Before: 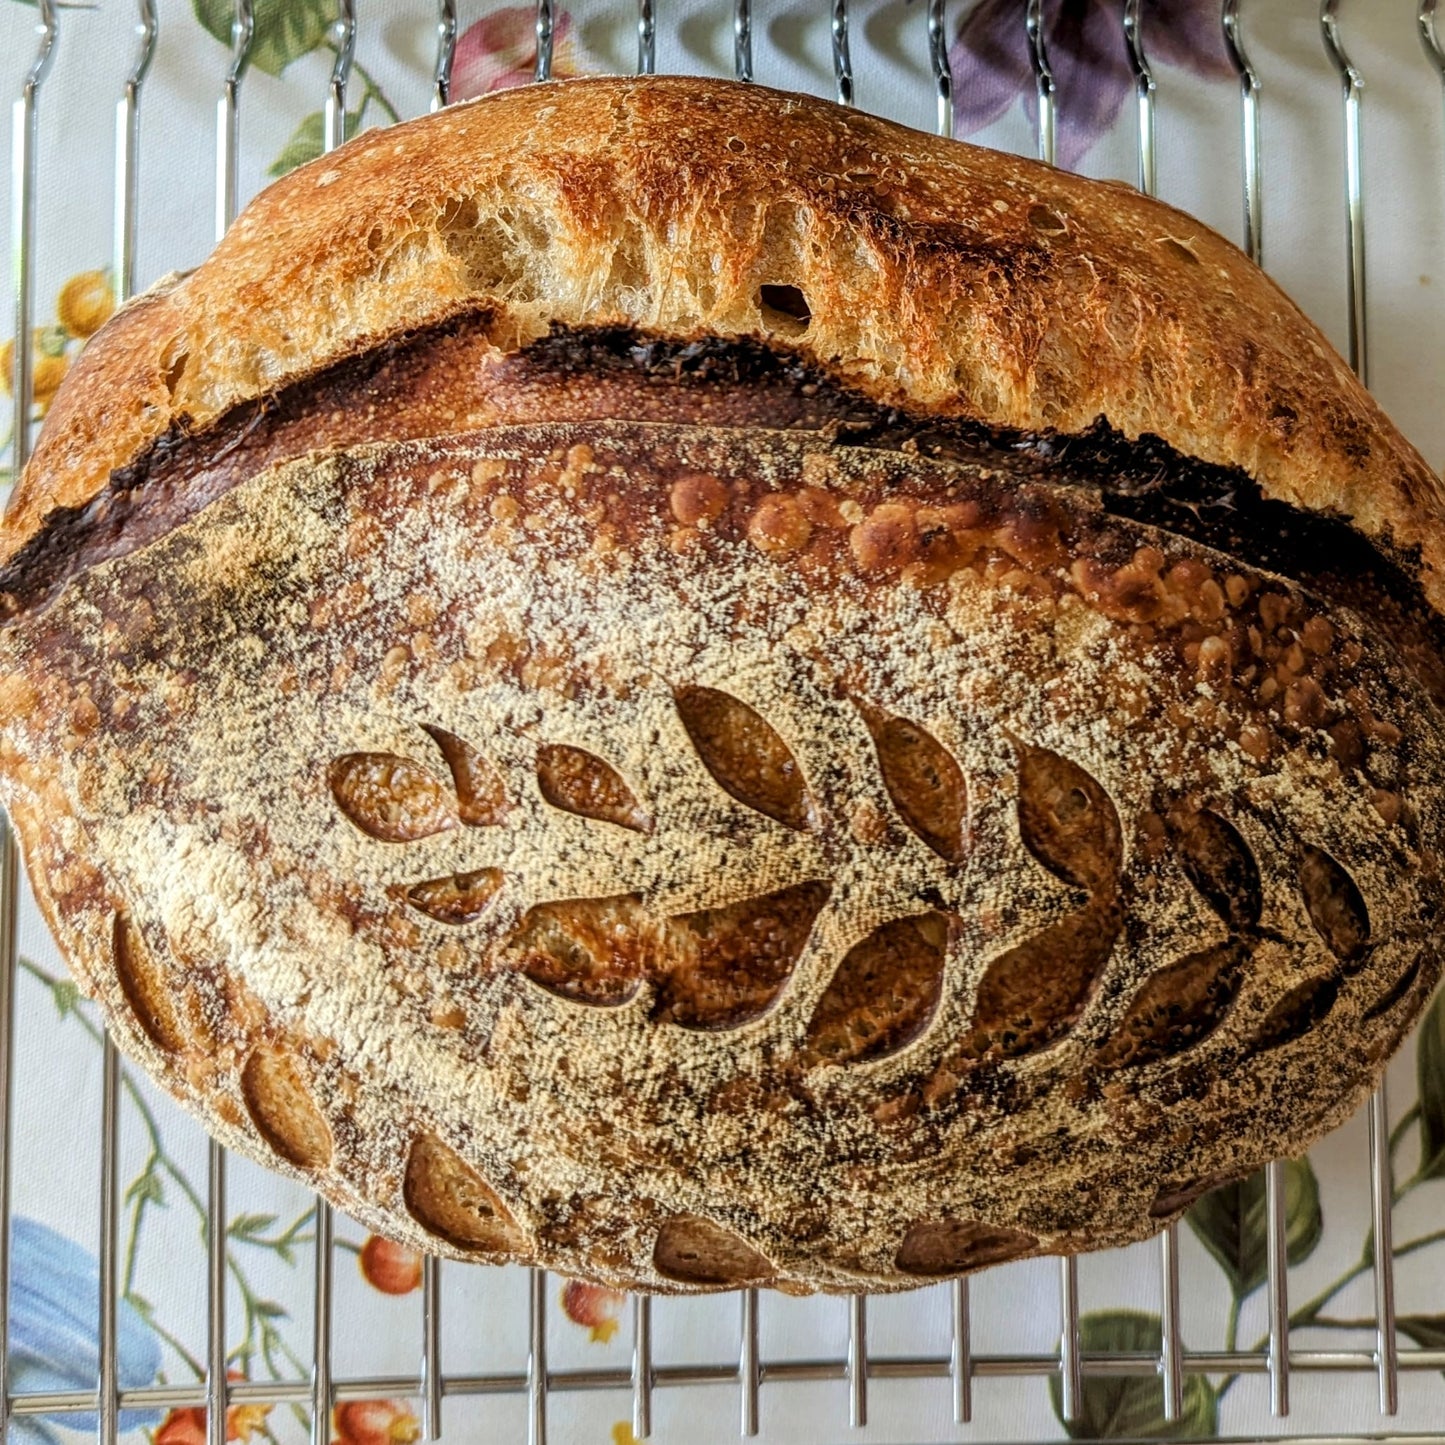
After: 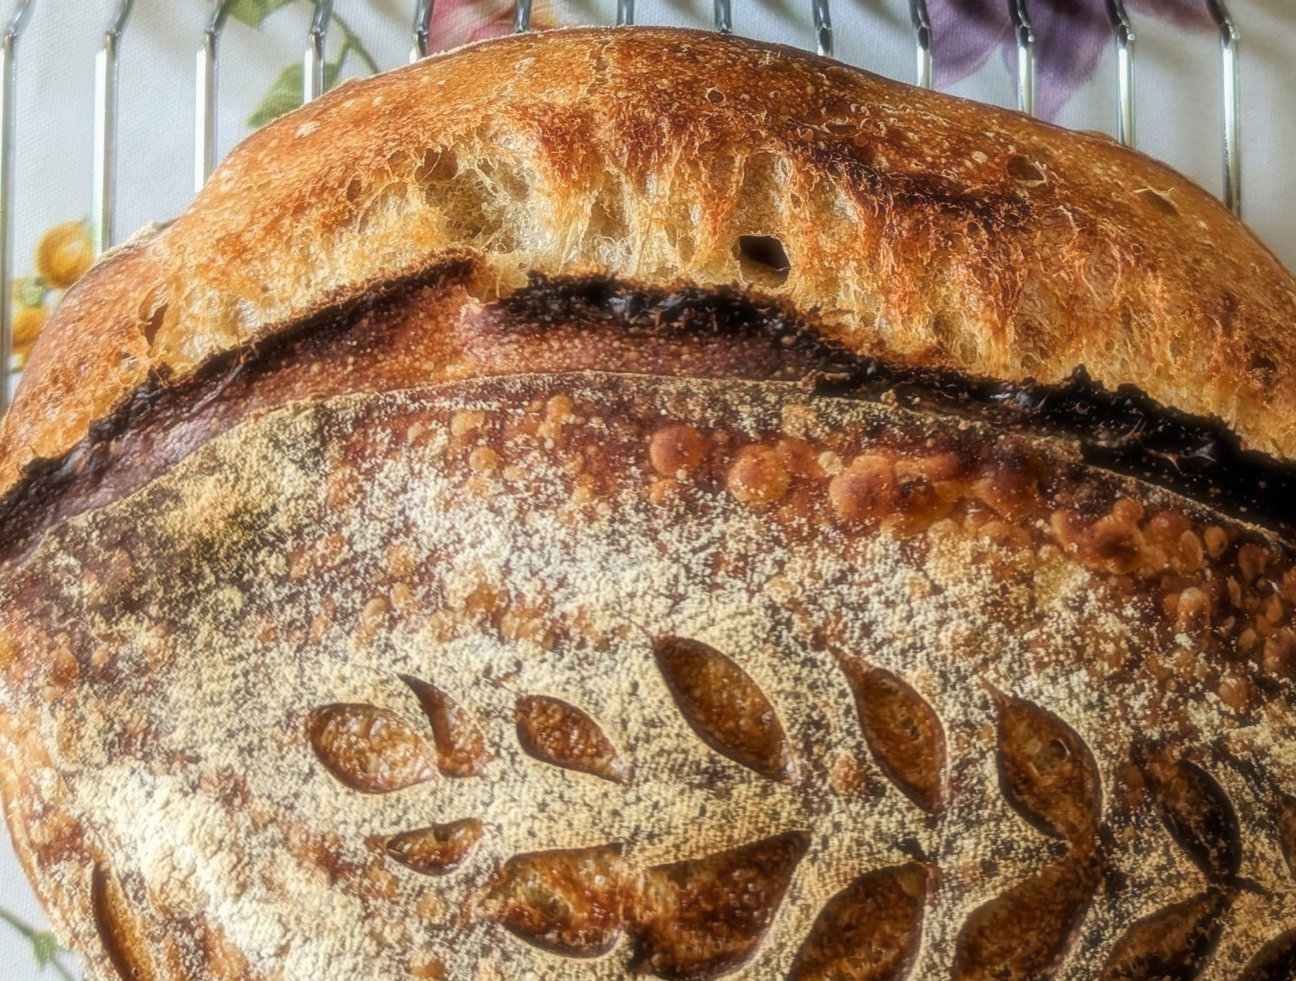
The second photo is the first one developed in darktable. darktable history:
crop: left 1.509%, top 3.452%, right 7.696%, bottom 28.452%
soften: size 19.52%, mix 20.32%
